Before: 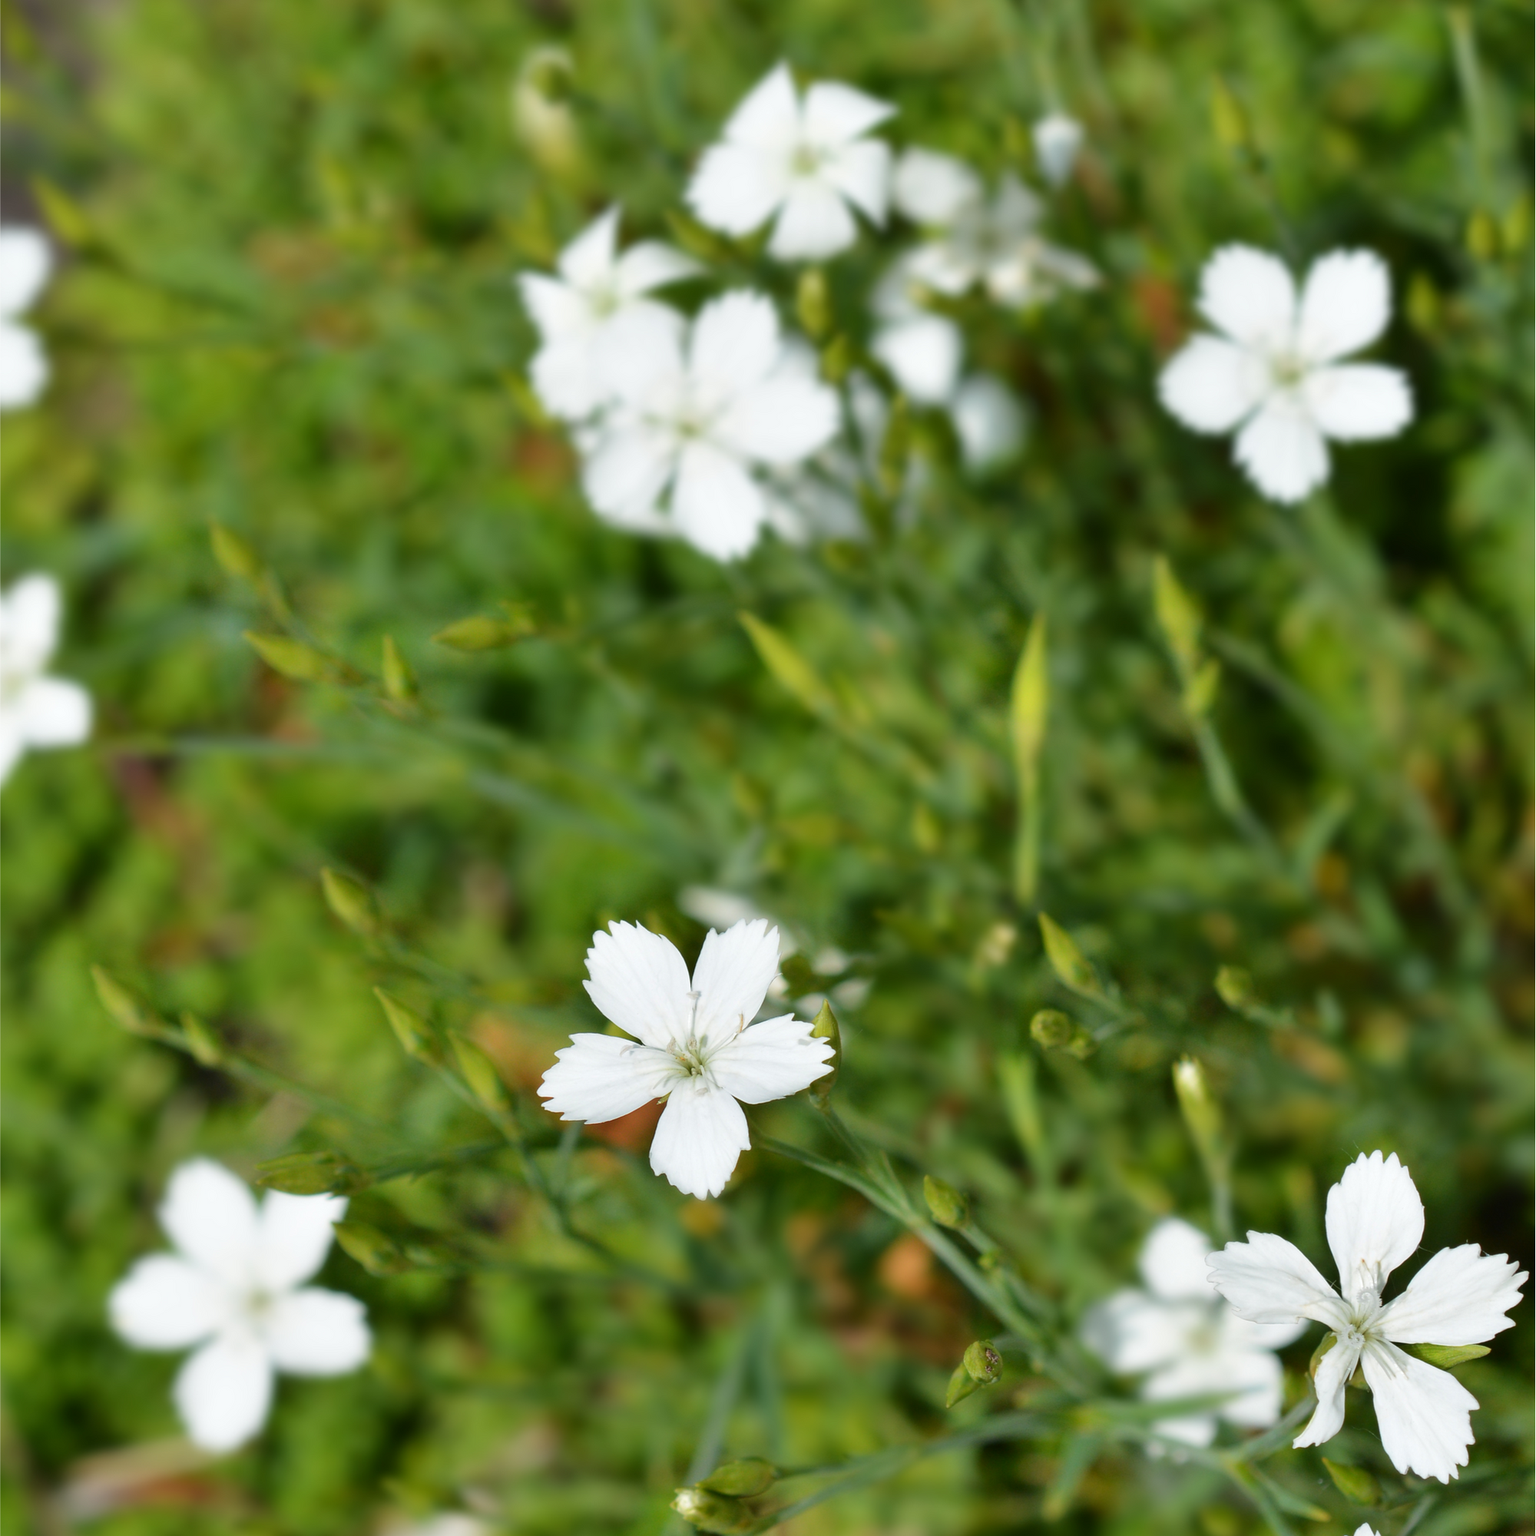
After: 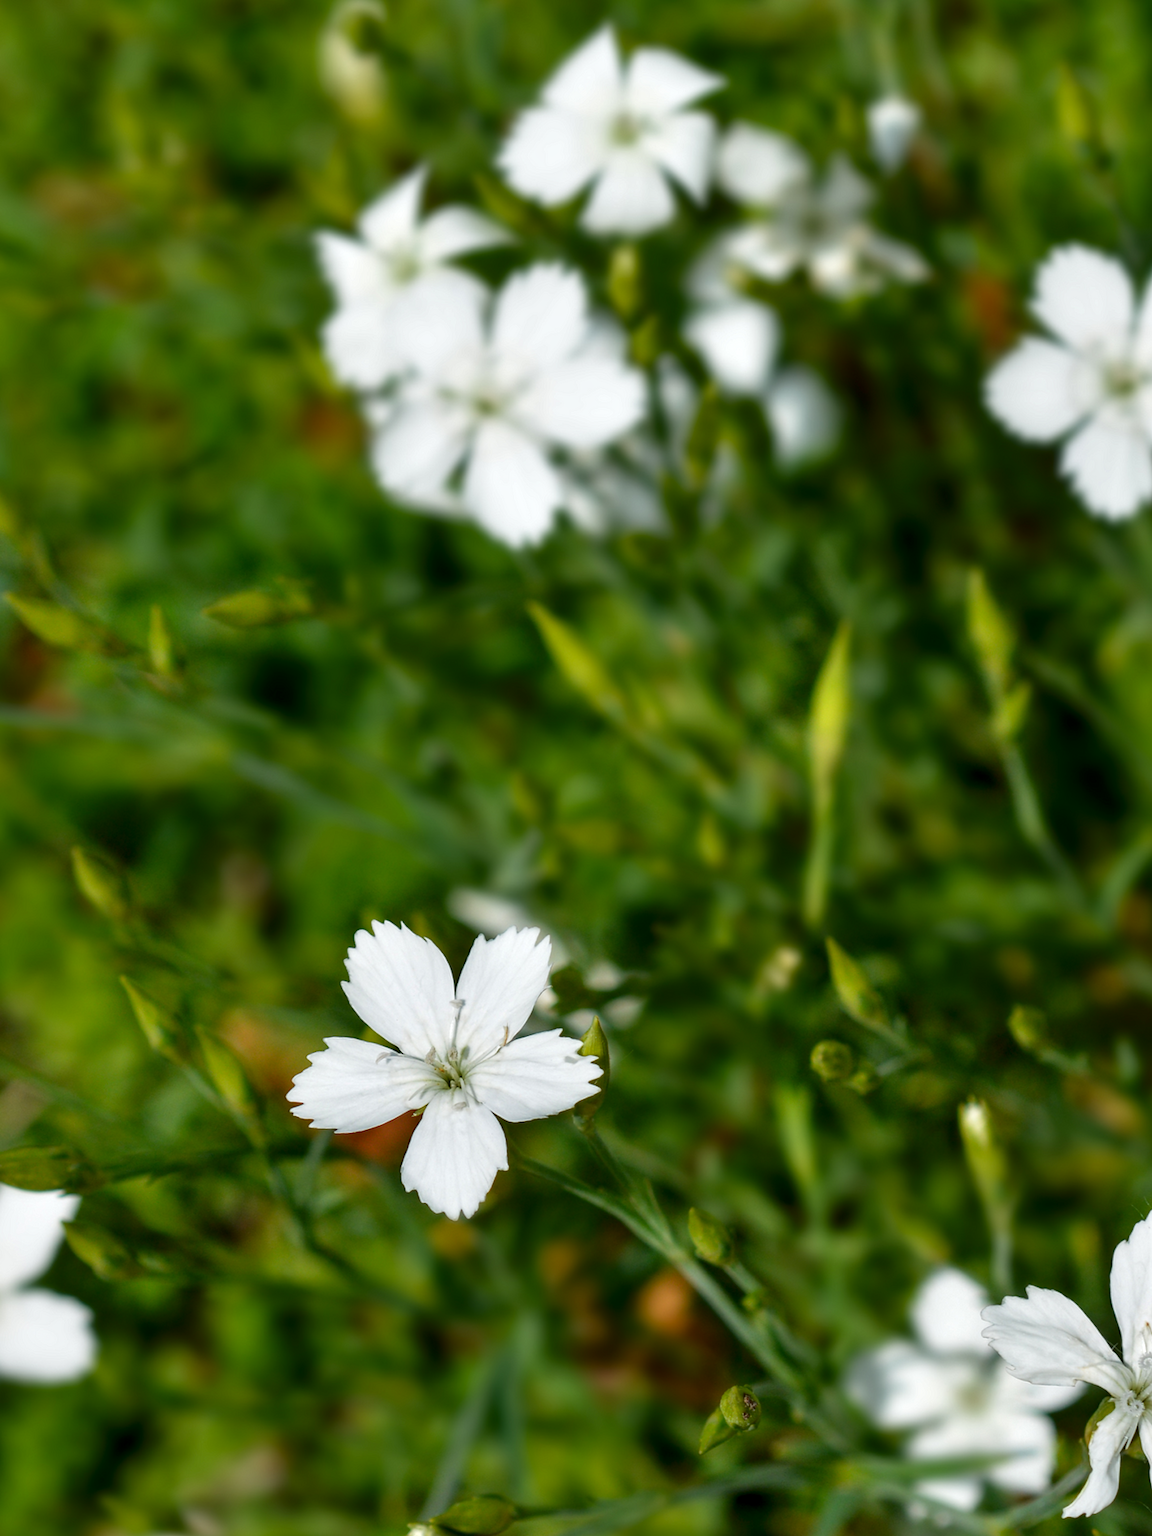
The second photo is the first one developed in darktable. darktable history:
crop and rotate: angle -3.27°, left 14.277%, top 0.028%, right 10.766%, bottom 0.028%
local contrast: detail 130%
contrast brightness saturation: brightness -0.2, saturation 0.08
